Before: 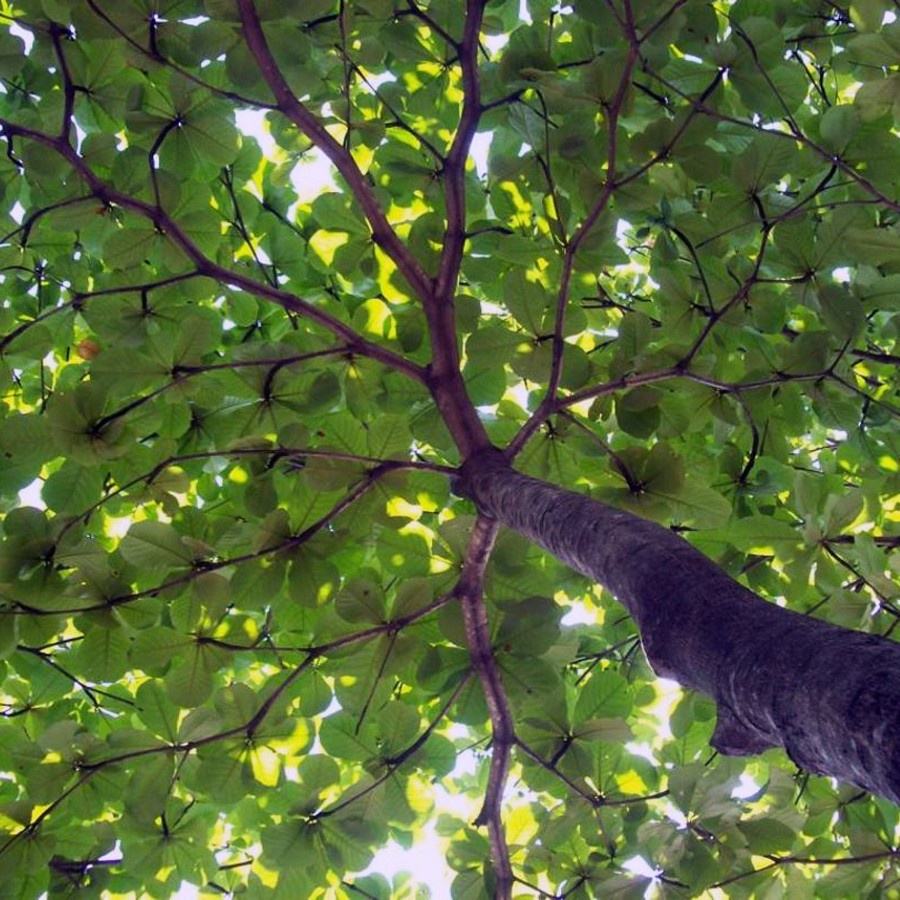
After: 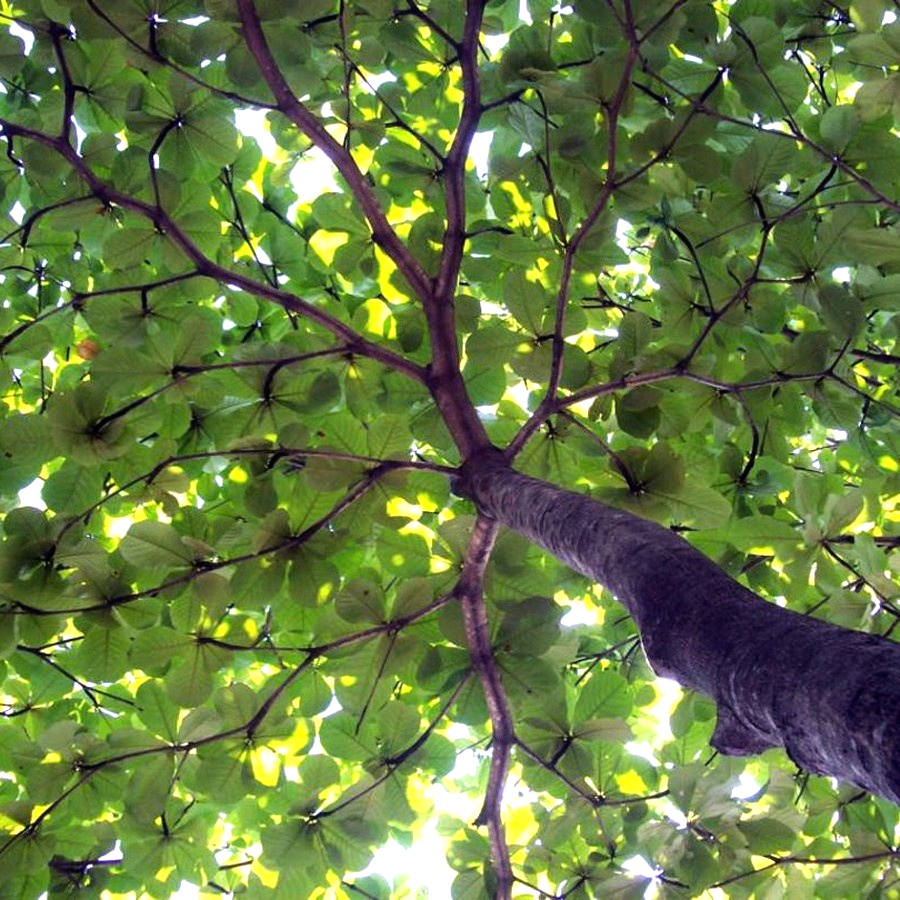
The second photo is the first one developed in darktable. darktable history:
tone equalizer: -8 EV -0.757 EV, -7 EV -0.693 EV, -6 EV -0.624 EV, -5 EV -0.375 EV, -3 EV 0.371 EV, -2 EV 0.6 EV, -1 EV 0.698 EV, +0 EV 0.772 EV
